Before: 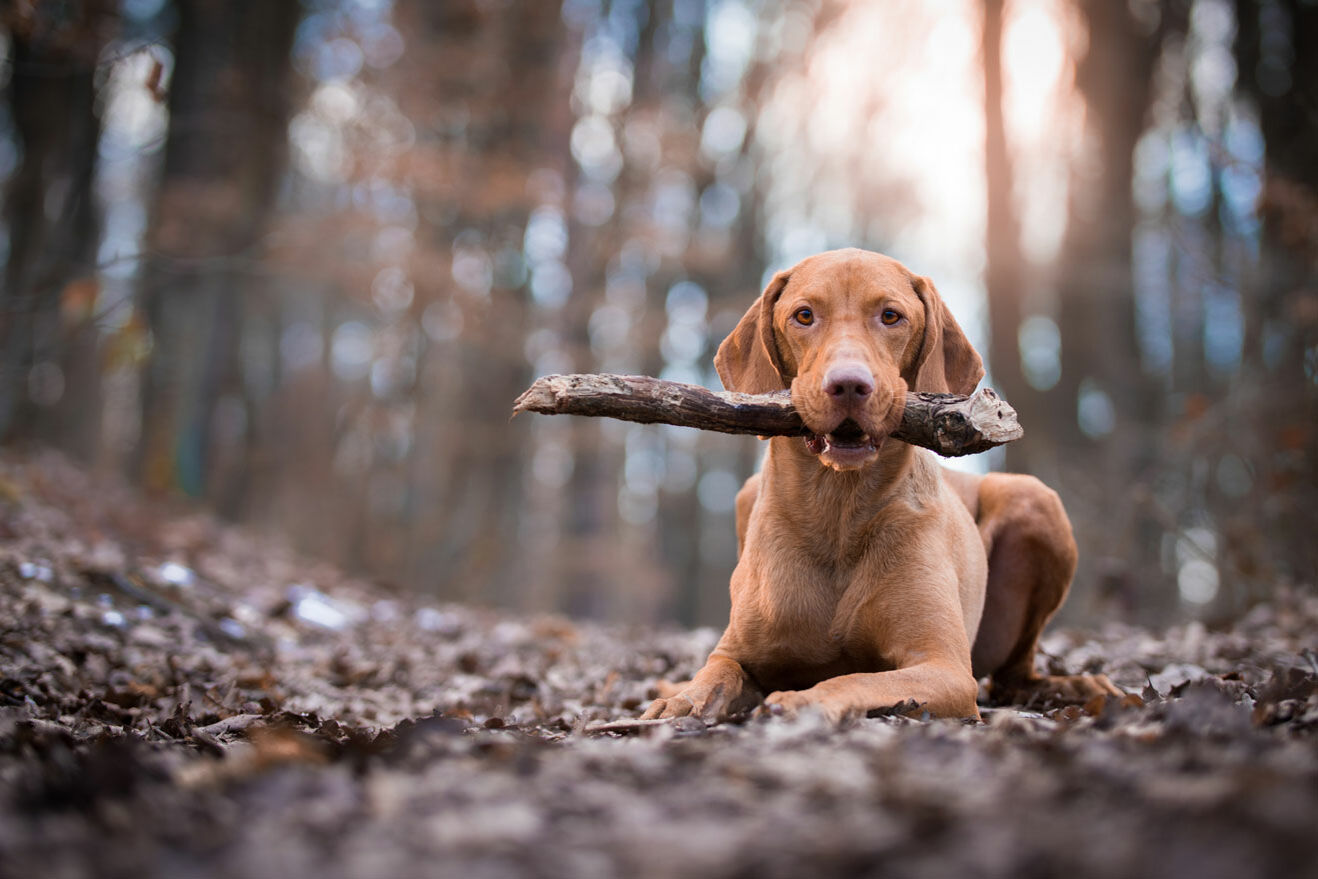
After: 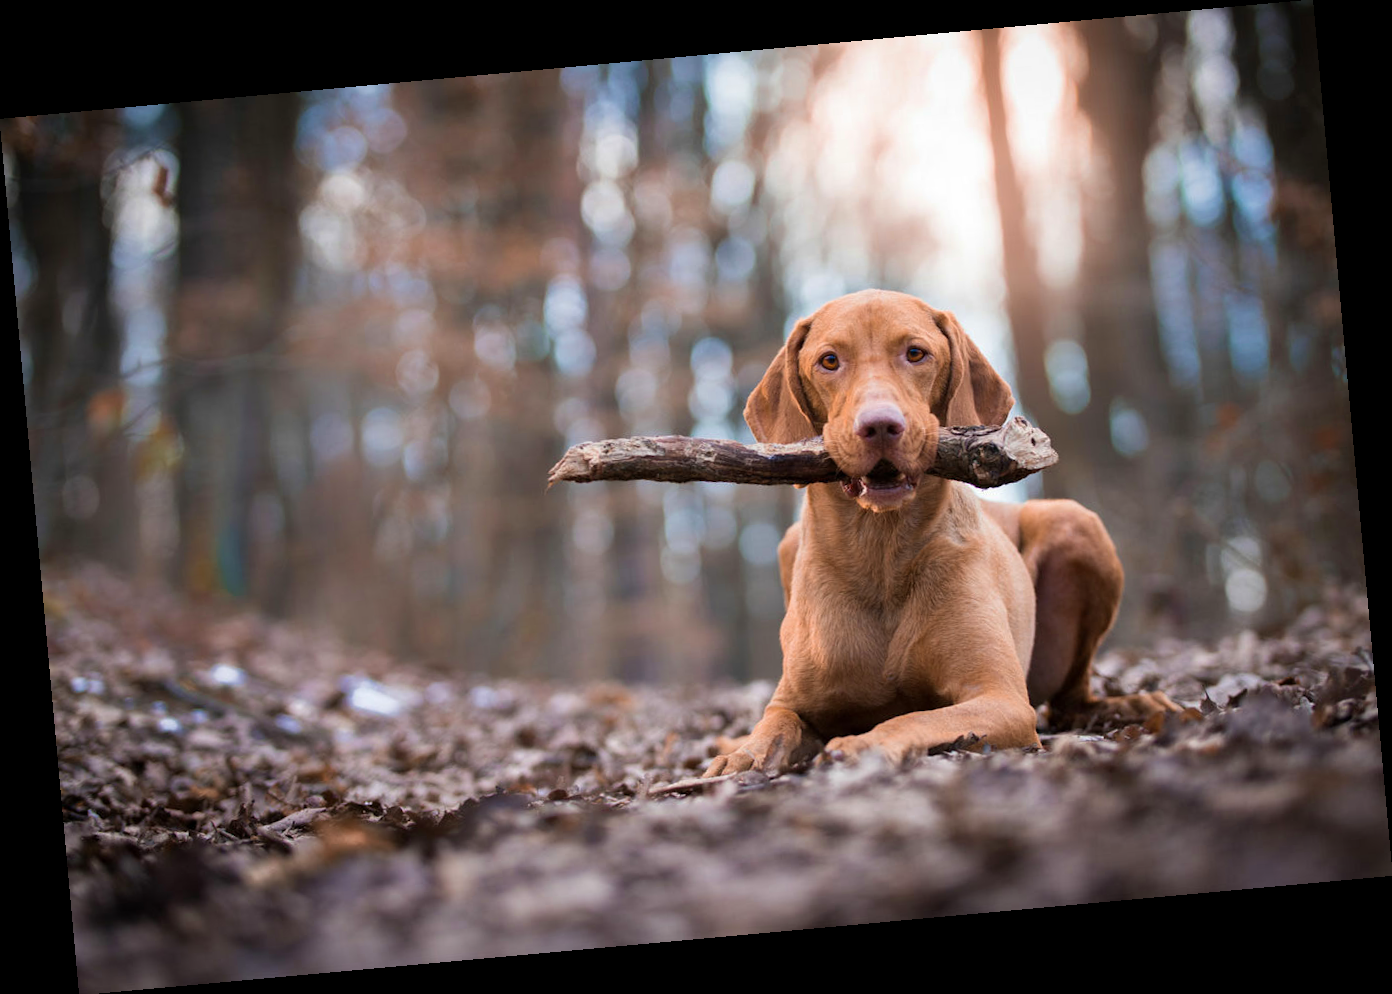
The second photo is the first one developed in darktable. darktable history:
velvia: strength 15%
color balance: mode lift, gamma, gain (sRGB)
rotate and perspective: rotation -5.2°, automatic cropping off
